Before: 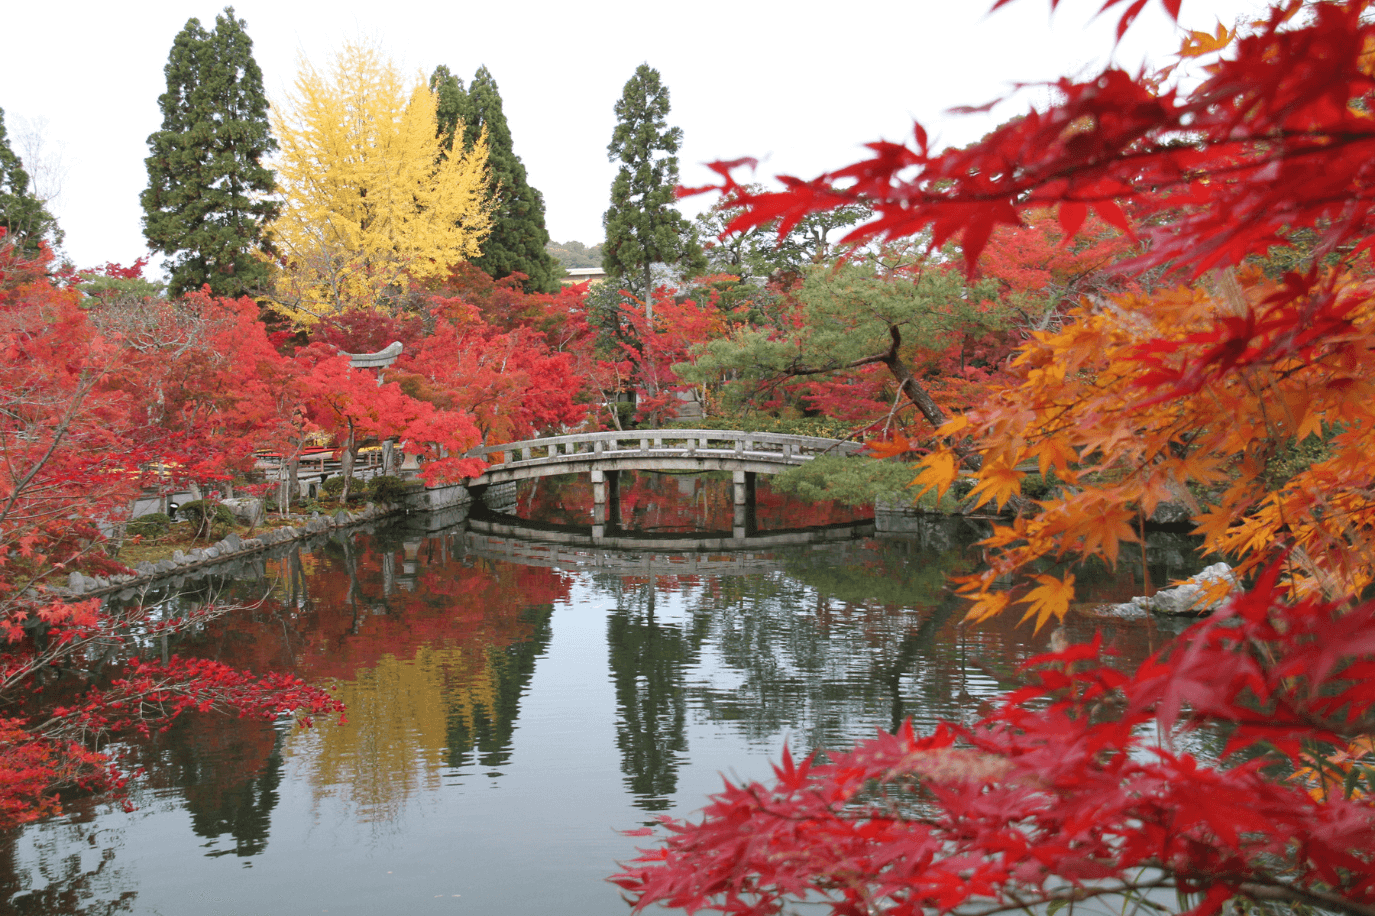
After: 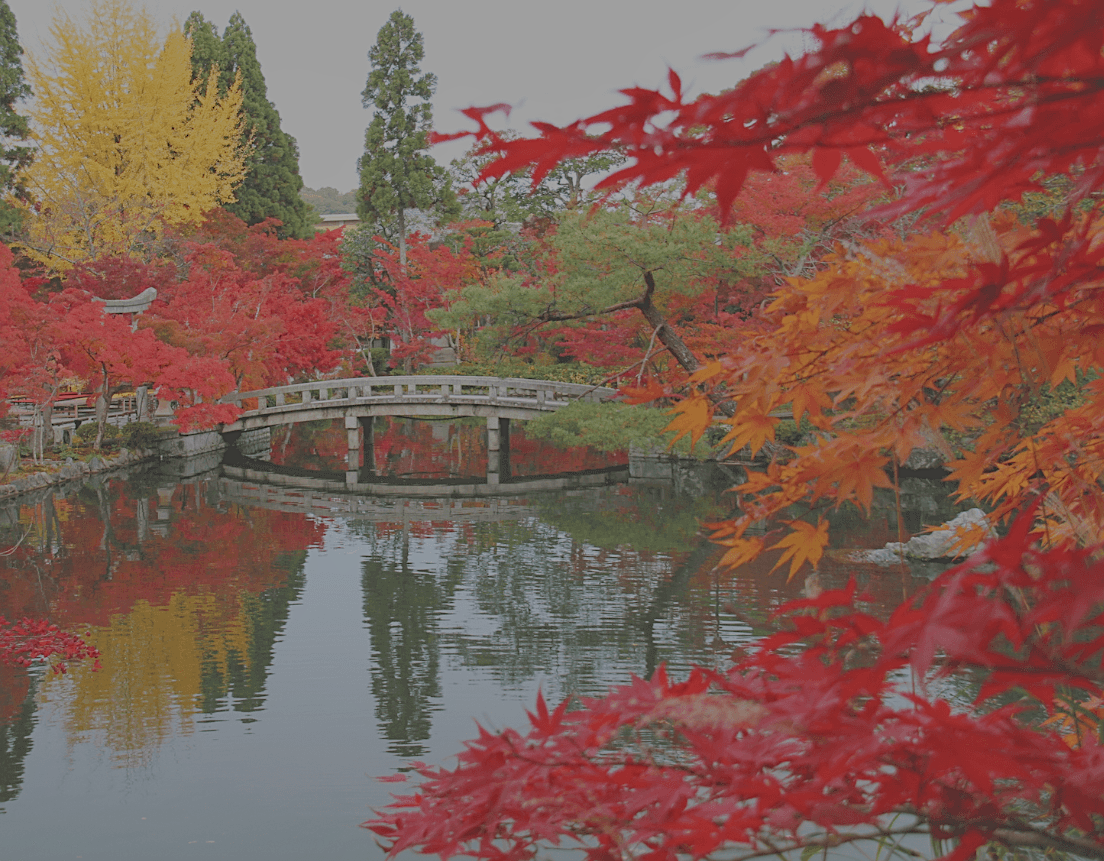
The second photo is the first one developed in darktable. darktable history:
exposure: black level correction -0.015, exposure -0.502 EV, compensate exposure bias true, compensate highlight preservation false
sharpen: on, module defaults
local contrast: highlights 103%, shadows 101%, detail 120%, midtone range 0.2
crop and rotate: left 17.932%, top 5.983%, right 1.725%
filmic rgb: black relative exposure -15.9 EV, white relative exposure 7.96 EV, hardness 4.13, latitude 49.58%, contrast 0.502
color balance rgb: global offset › luminance -0.264%, linear chroma grading › global chroma 15.121%, perceptual saturation grading › global saturation 0.52%, global vibrance 20%
